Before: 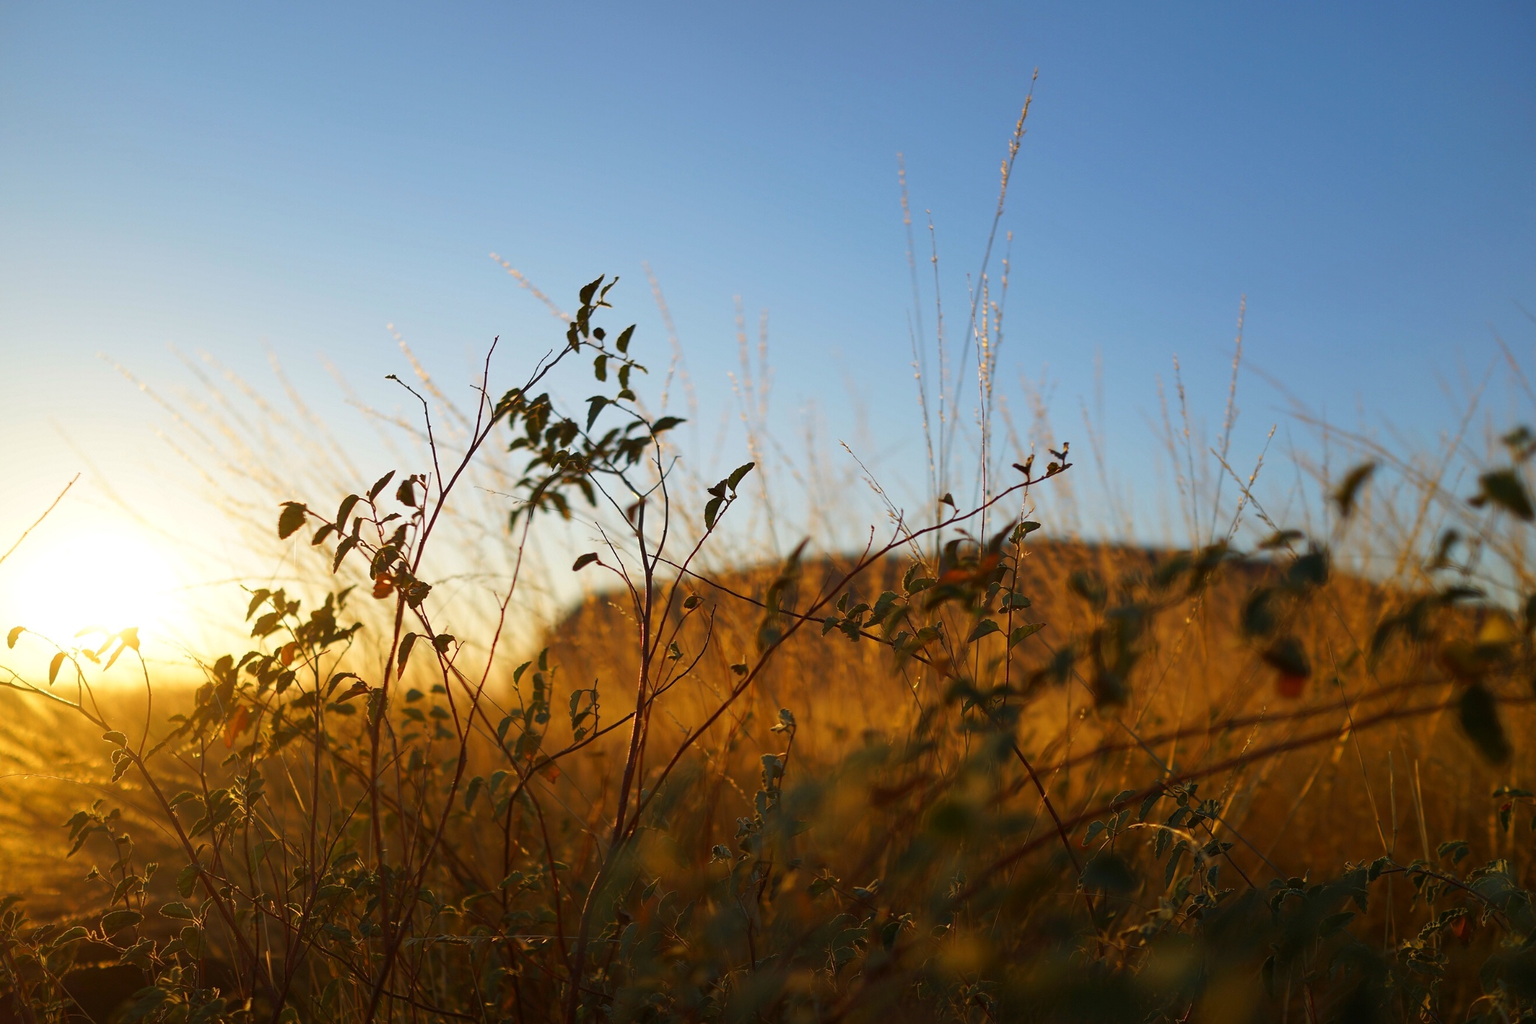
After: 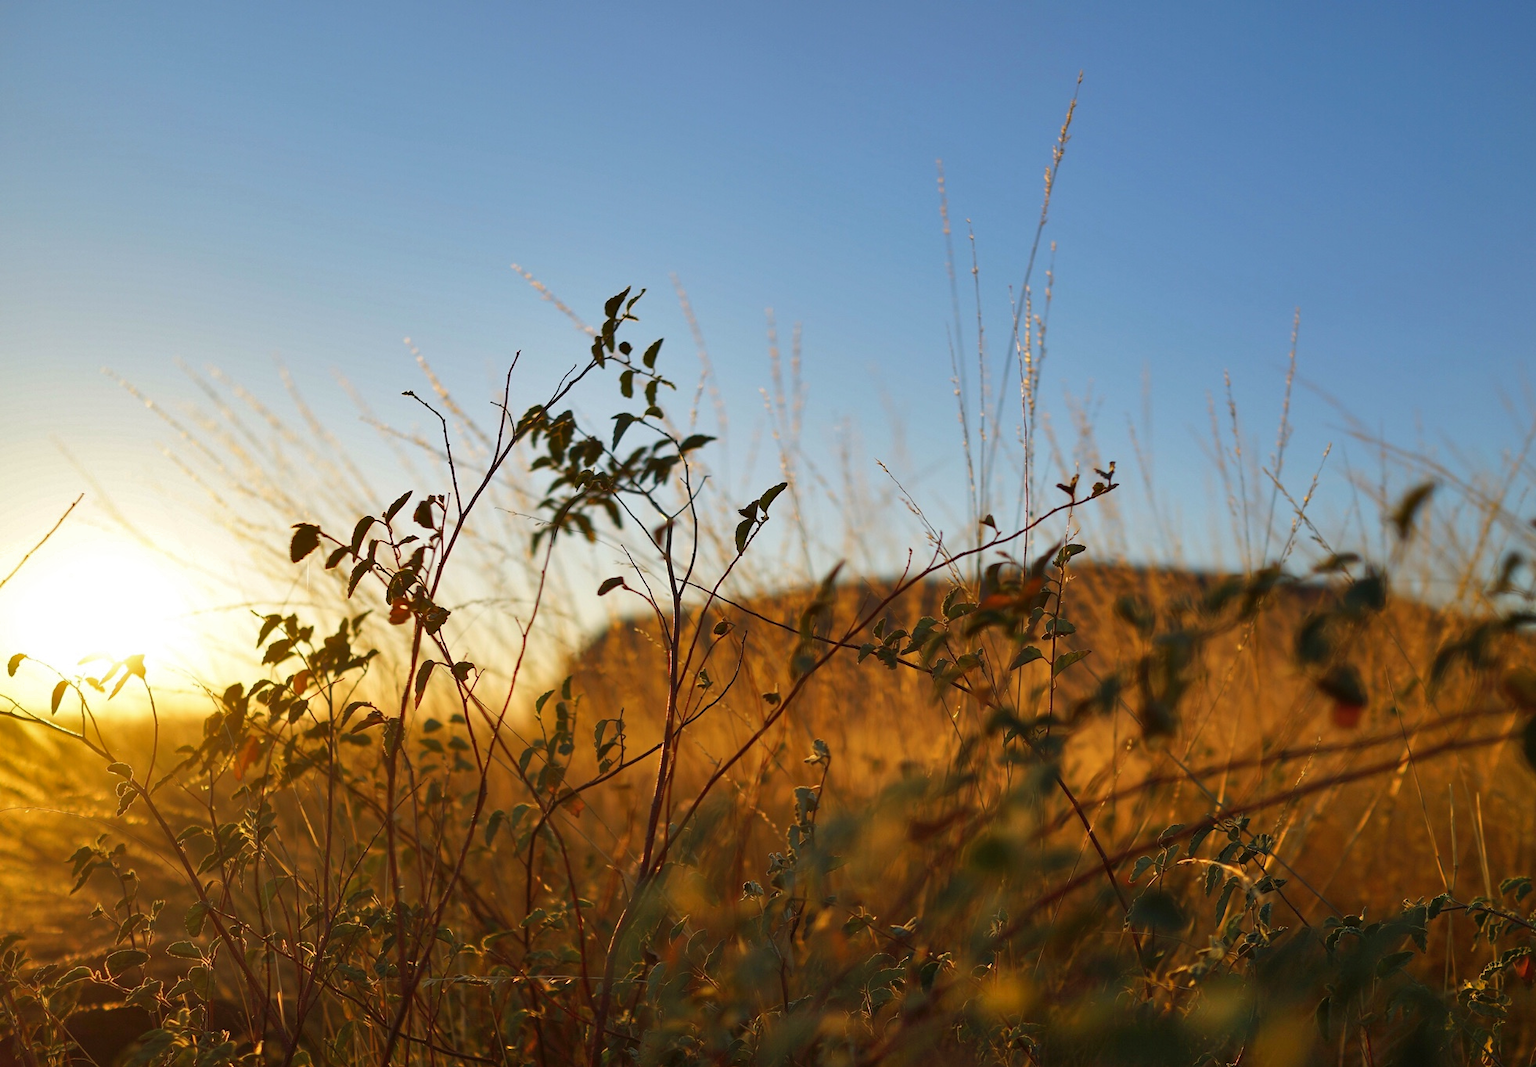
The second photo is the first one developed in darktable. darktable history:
crop: right 4.126%, bottom 0.031%
shadows and highlights: low approximation 0.01, soften with gaussian
